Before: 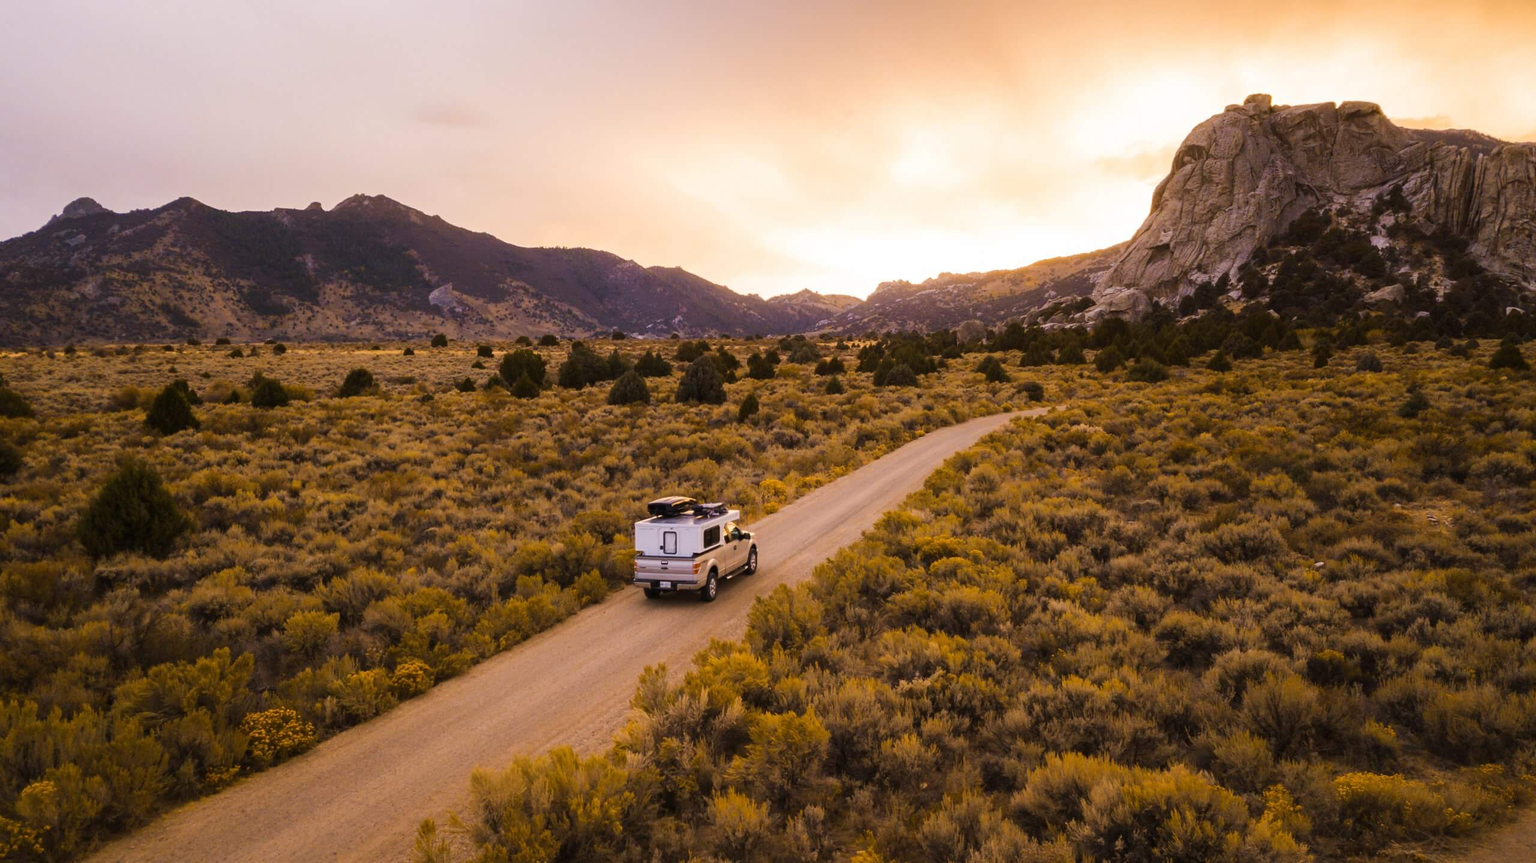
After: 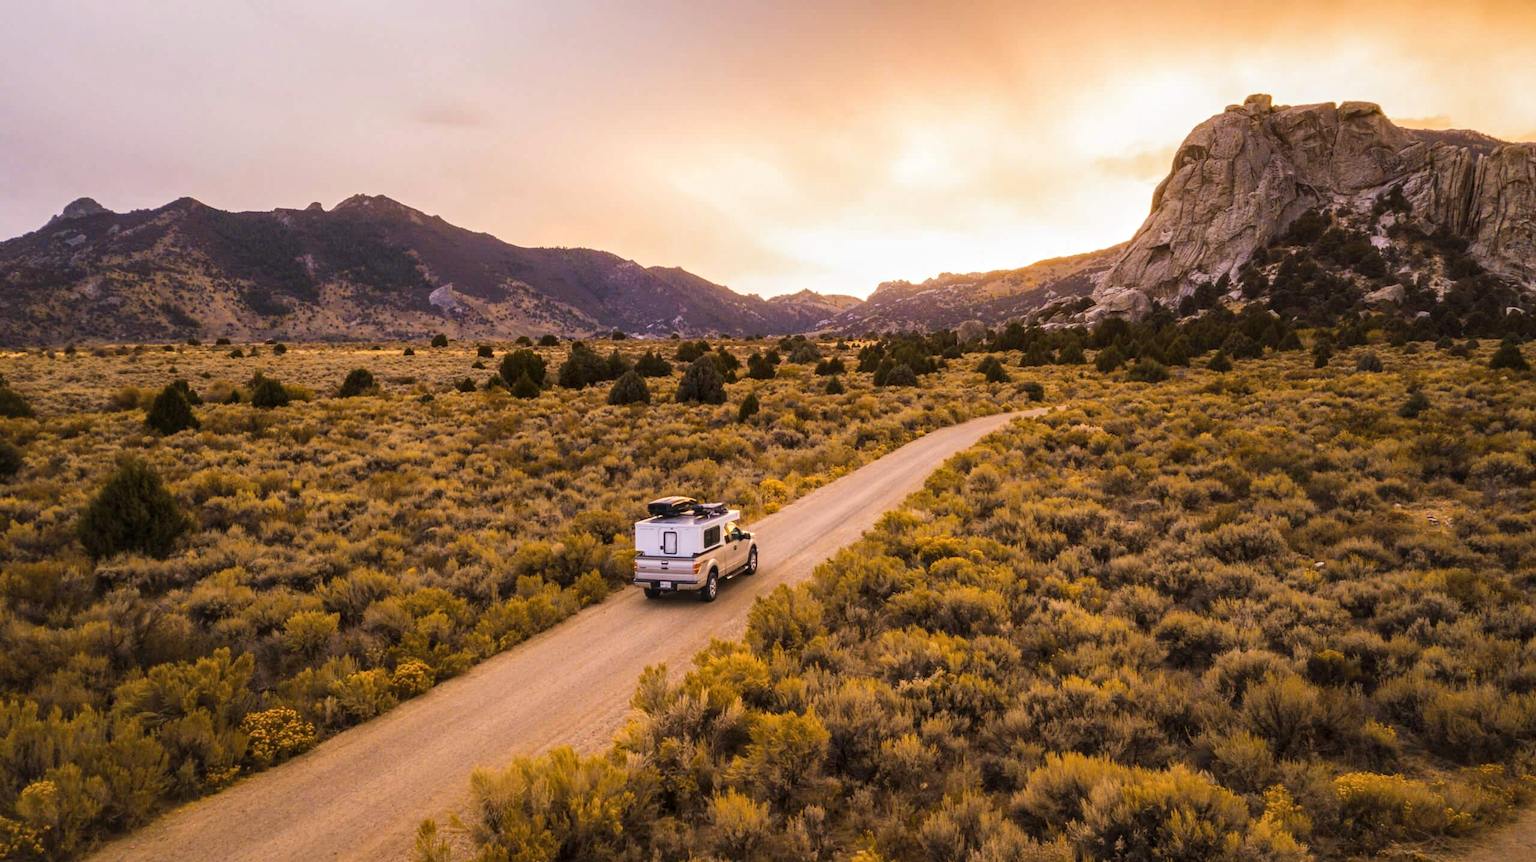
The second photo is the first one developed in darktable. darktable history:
local contrast: highlights 59%, detail 145%
contrast brightness saturation: contrast -0.1, brightness 0.05, saturation 0.08
